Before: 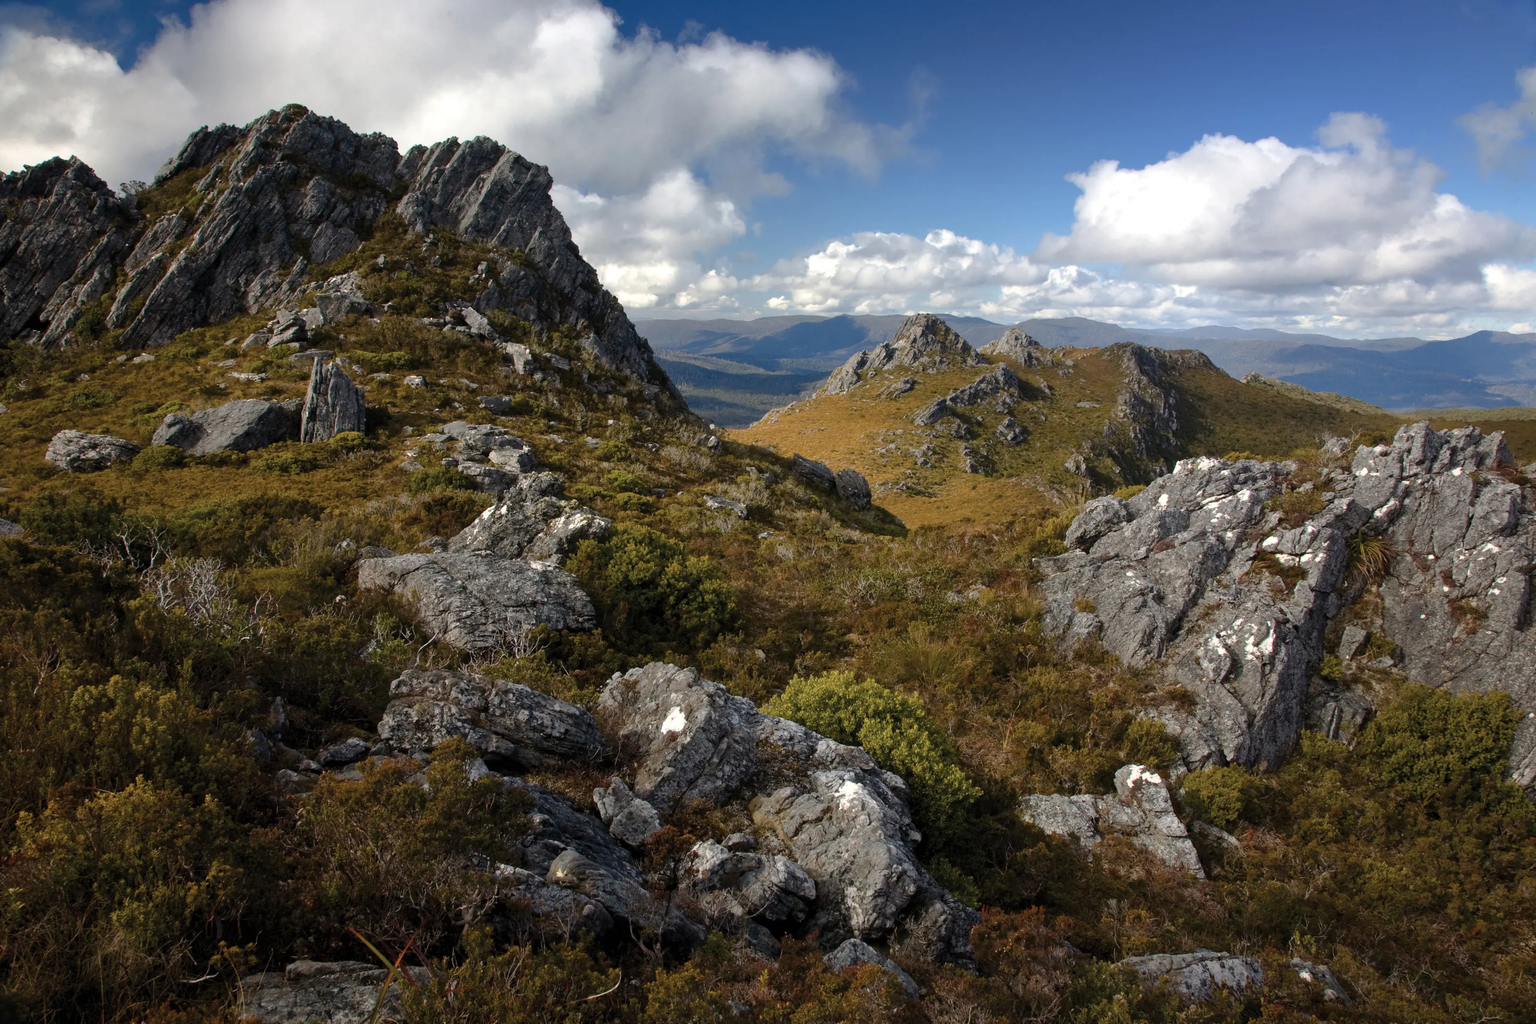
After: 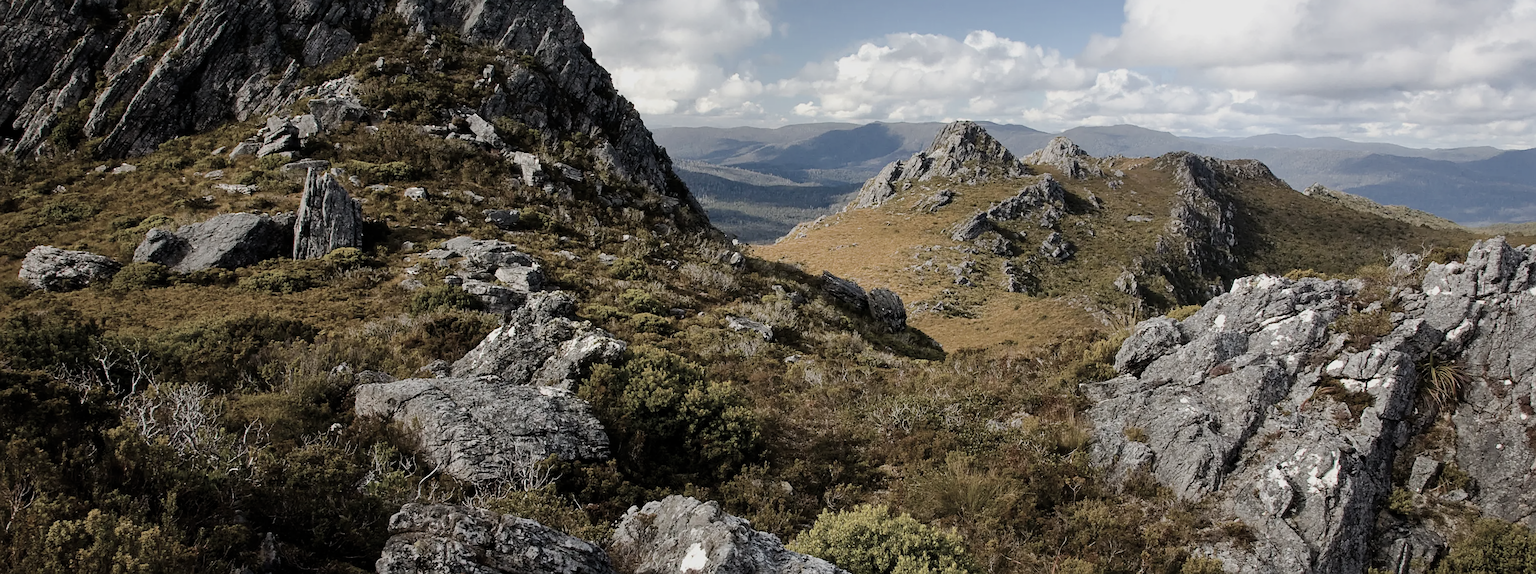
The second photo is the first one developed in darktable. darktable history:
tone equalizer: edges refinement/feathering 500, mask exposure compensation -1.57 EV, preserve details guided filter
crop: left 1.85%, top 19.676%, right 5.064%, bottom 28.101%
contrast brightness saturation: contrast 0.103, saturation -0.375
sharpen: on, module defaults
filmic rgb: black relative exposure -7.65 EV, white relative exposure 4.56 EV, hardness 3.61, iterations of high-quality reconstruction 0
exposure: black level correction 0, exposure 0.393 EV, compensate exposure bias true, compensate highlight preservation false
